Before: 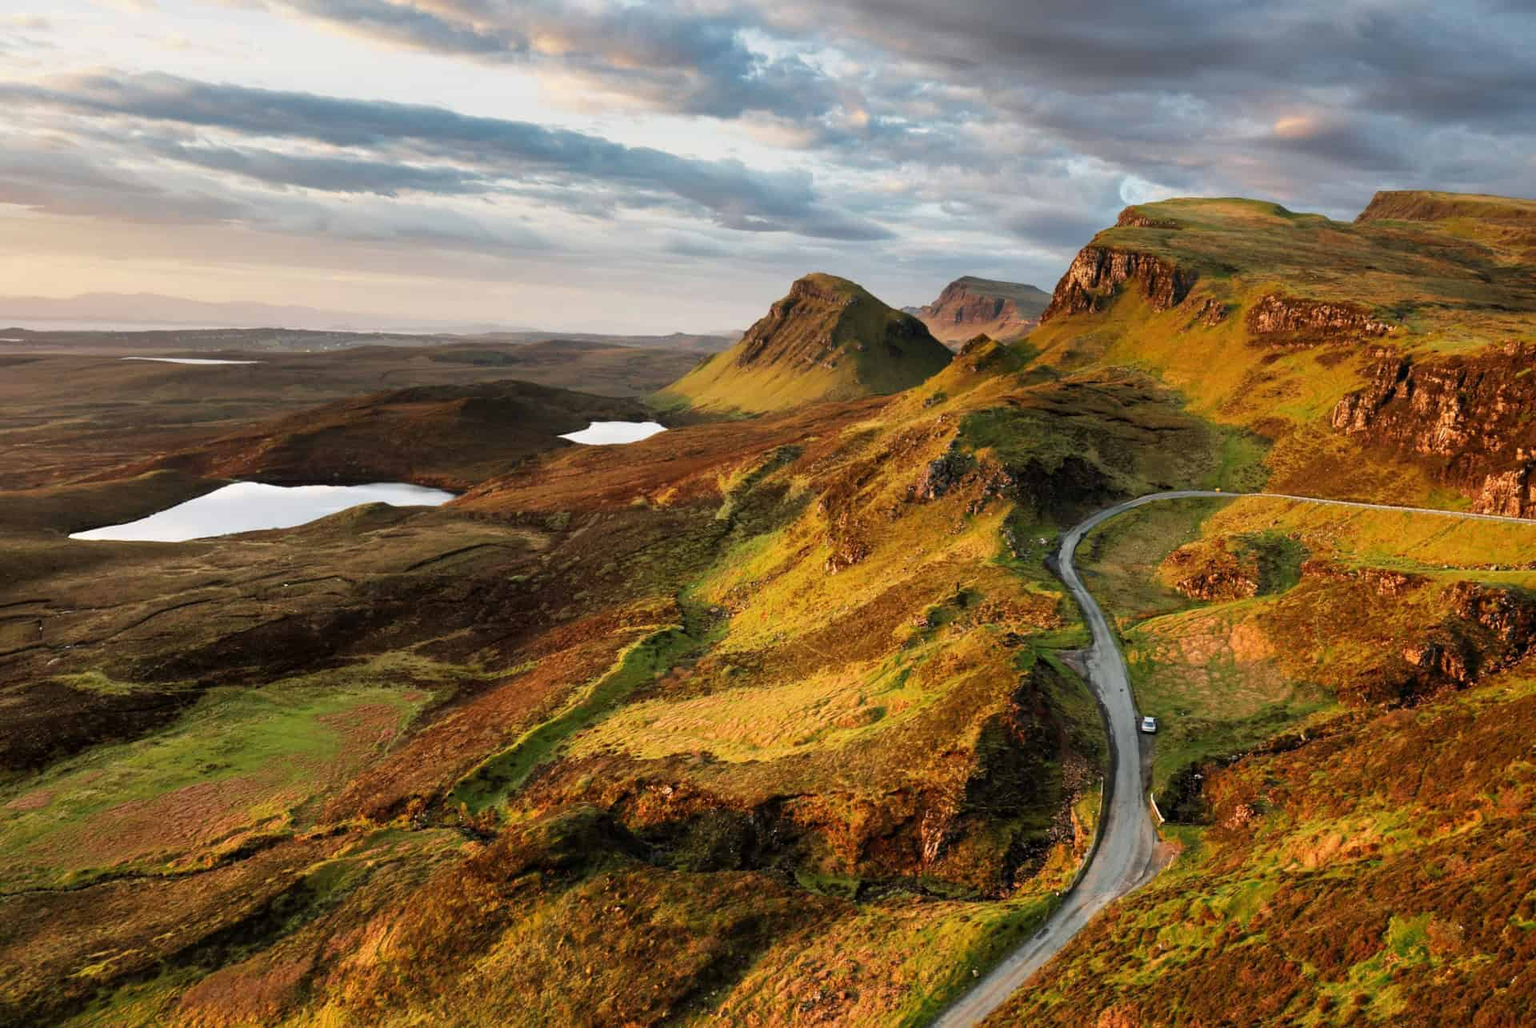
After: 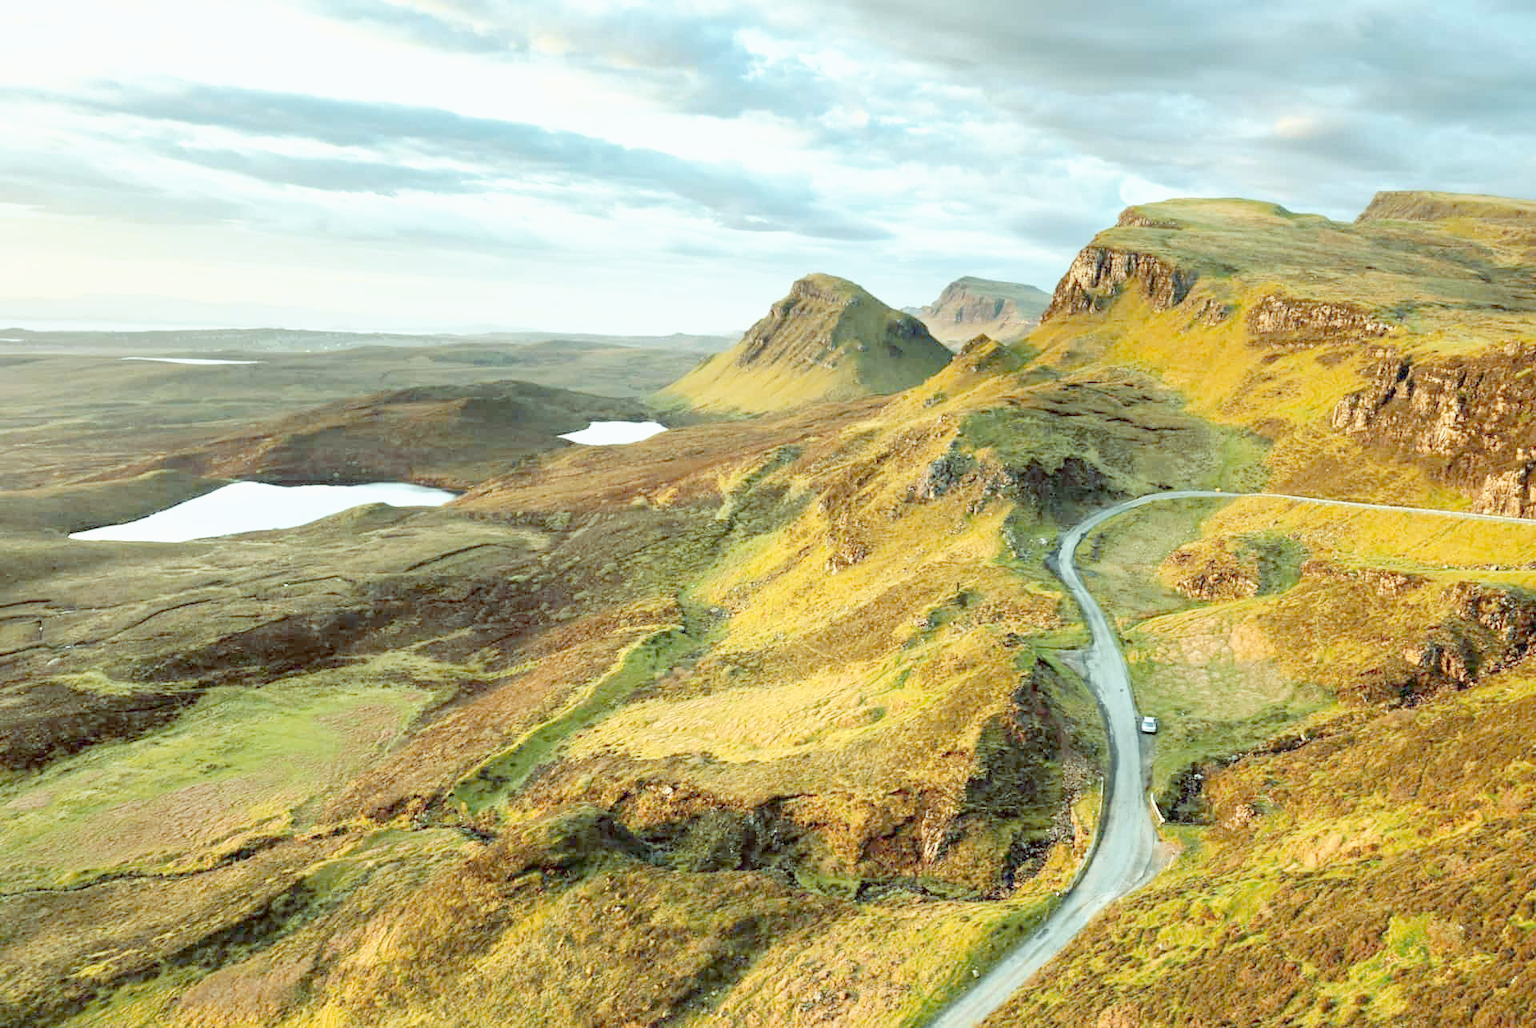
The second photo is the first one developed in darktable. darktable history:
tone curve: curves: ch0 [(0, 0) (0.003, 0.002) (0.011, 0.006) (0.025, 0.014) (0.044, 0.025) (0.069, 0.039) (0.1, 0.056) (0.136, 0.086) (0.177, 0.129) (0.224, 0.183) (0.277, 0.247) (0.335, 0.318) (0.399, 0.395) (0.468, 0.48) (0.543, 0.571) (0.623, 0.668) (0.709, 0.773) (0.801, 0.873) (0.898, 0.978) (1, 1)], preserve colors none
color look up table: target L [88.75, 79.49, 70.22, 64.58, 53.28, 37.92, 198, 92.24, 90.3, 80.45, 77.21, 80.08, 69.63, 69.17, 66.32, 67.28, 60.58, 52.38, 53.86, 50.77, 40.99, 32.59, 85.88, 80.53, 74.85, 56.36, 52.94, 53.18, 53.87, 48.37, 36.24, 28.39, 24.22, 25.65, 20.87, 17.65, 13.76, 11.87, 11.16, 81.63, 81.75, 81.31, 81.29, 81.2, 81.33, 71.95, 64.86, 53.53, 48.06], target a [-7.459, -8.62, -22.85, -46.88, -43.62, -16.36, 0, -0.001, -7.68, 2.492, 1.931, -3.613, 24.86, 14.49, 6.365, -8.334, 25.89, 36.74, 33.84, 33.68, 34.46, 10.05, -7.087, -7.662, -8.146, -0.905, 30.72, 17.56, -4.543, -7.211, 13.63, -1.63, 15.71, 23.69, -0.086, 1.487, 2.067, 2.075, 2.578, -8.616, -12.65, -9.633, -8.264, -10.99, -9.385, -32.11, -26.72, -18, -10.96], target b [-1.29, 0.169, 57.87, 32.63, 34.81, 22.01, 0.001, 0.005, -1.771, 73.17, 70.37, -0.786, 60.73, 64.09, 13.69, 1.127, 55.3, 27.68, -6.292, 17.38, 26.86, 12.93, -1.492, -1.145, 0.306, -27.13, -17.64, -34.06, -53.23, -1.349, -58.57, -4.961, -22.85, -58.74, -3.164, -5.308, -5.255, -3.384, -3.868, -1.503, -4.23, -3.173, -3.273, -2.686, -6.059, -1.133, -29.79, -31.89, -27.73], num patches 49
